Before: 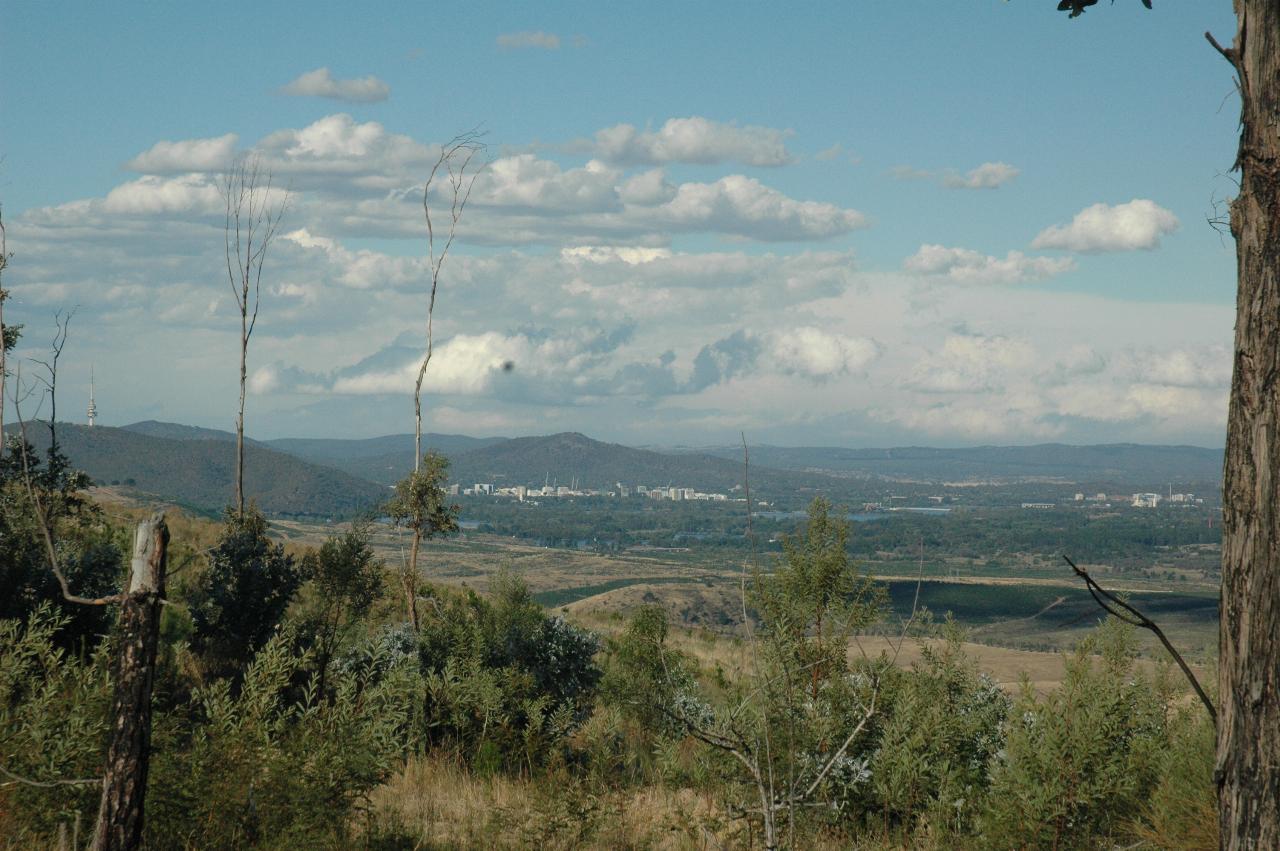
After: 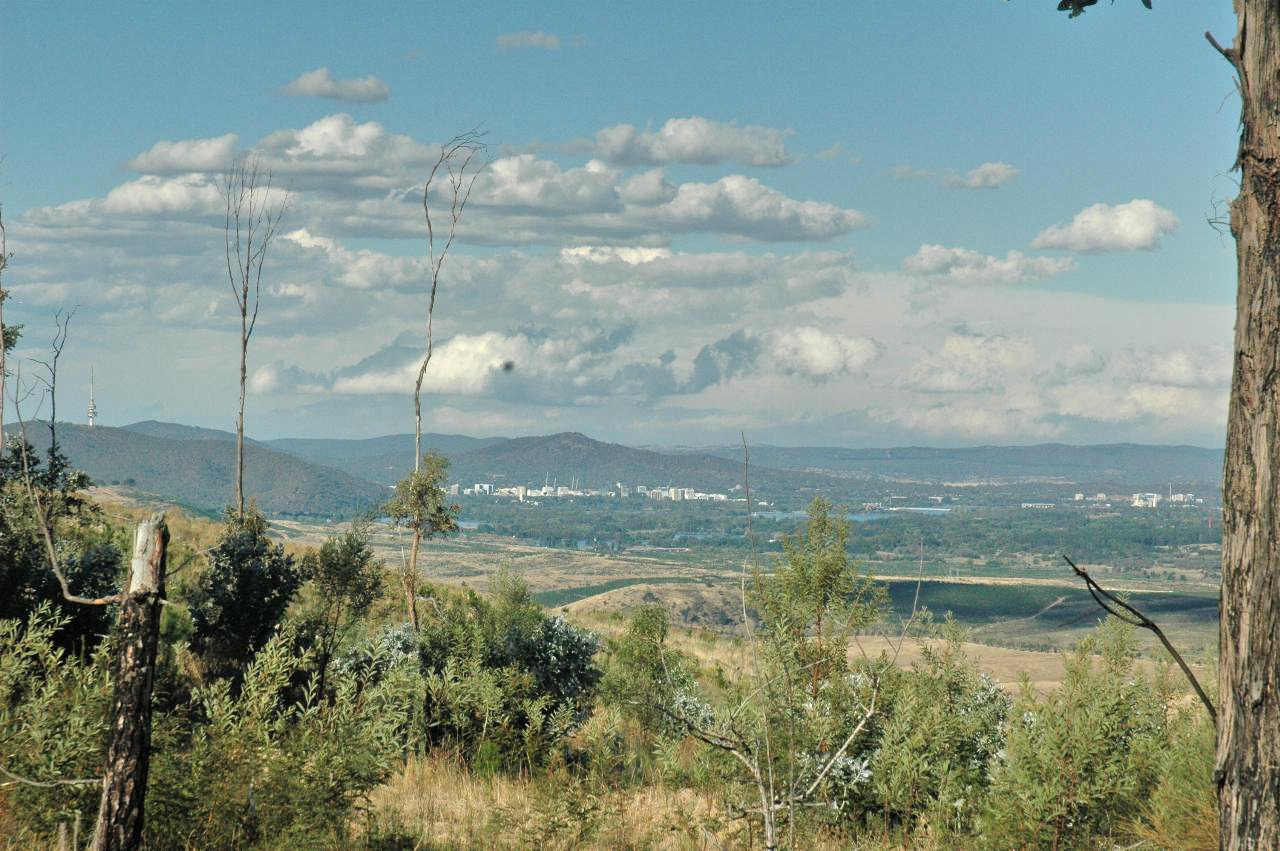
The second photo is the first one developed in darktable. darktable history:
tone equalizer: -7 EV 0.15 EV, -6 EV 0.6 EV, -5 EV 1.15 EV, -4 EV 1.33 EV, -3 EV 1.15 EV, -2 EV 0.6 EV, -1 EV 0.15 EV, mask exposure compensation -0.5 EV
shadows and highlights: radius 171.16, shadows 27, white point adjustment 3.13, highlights -67.95, soften with gaussian
